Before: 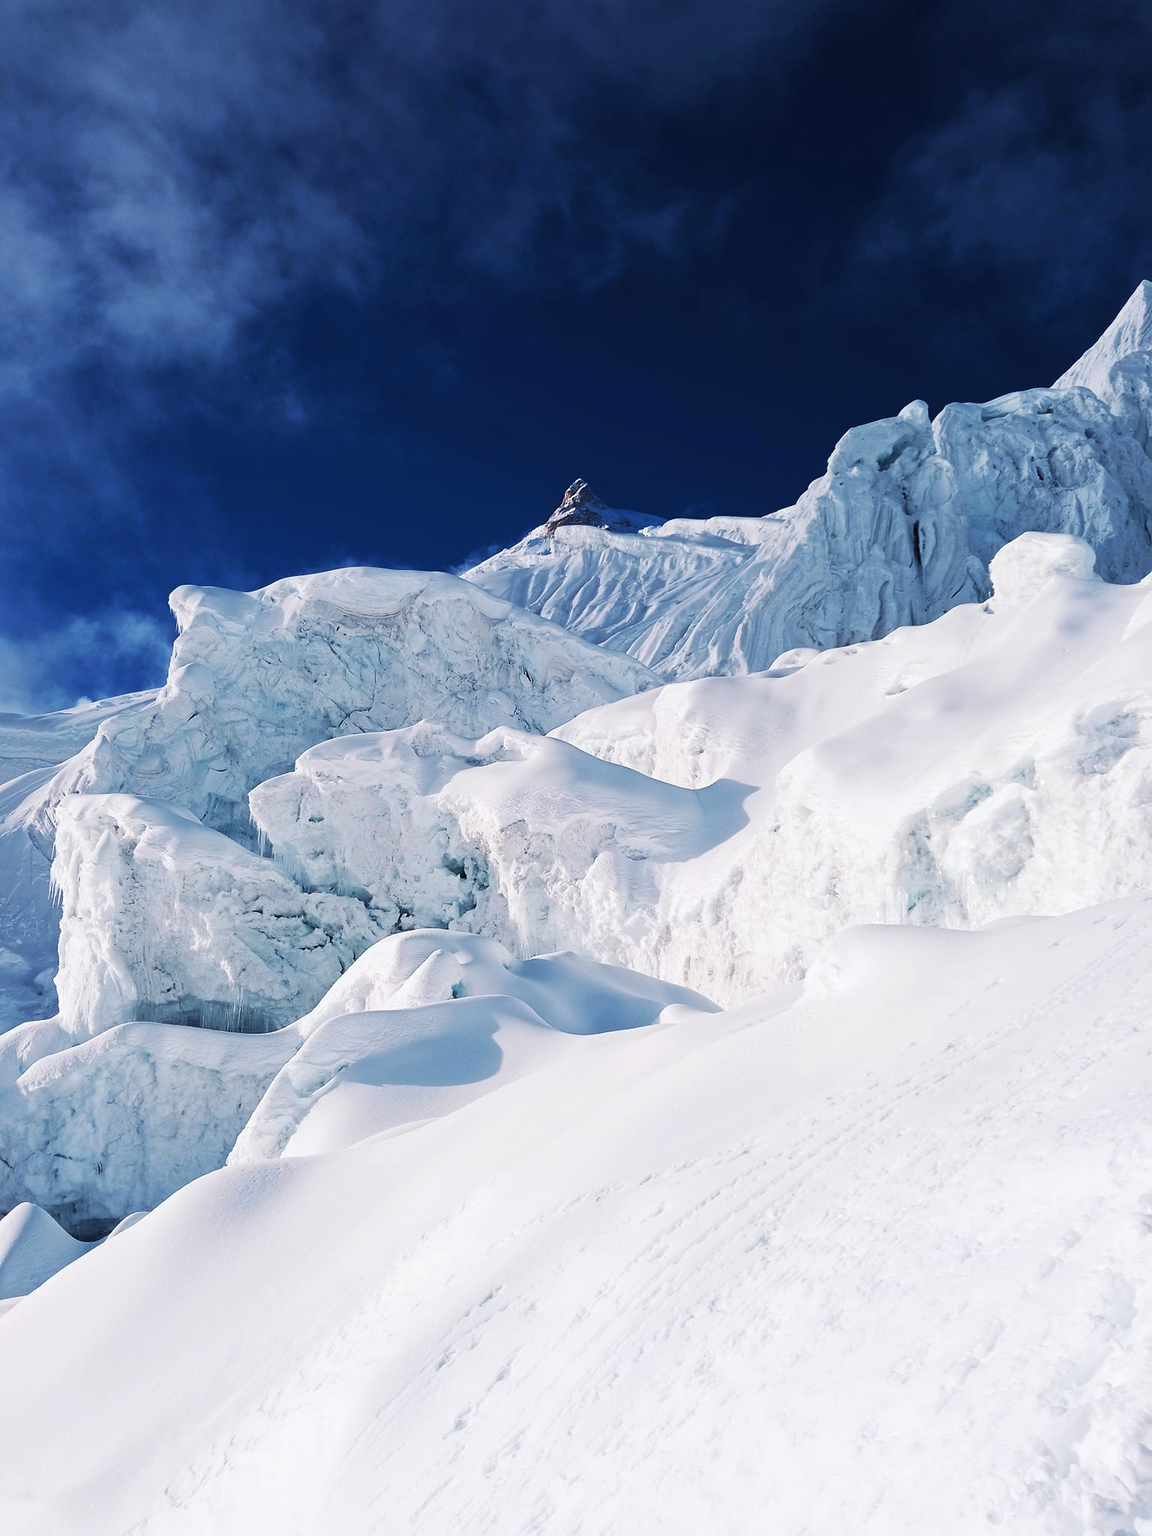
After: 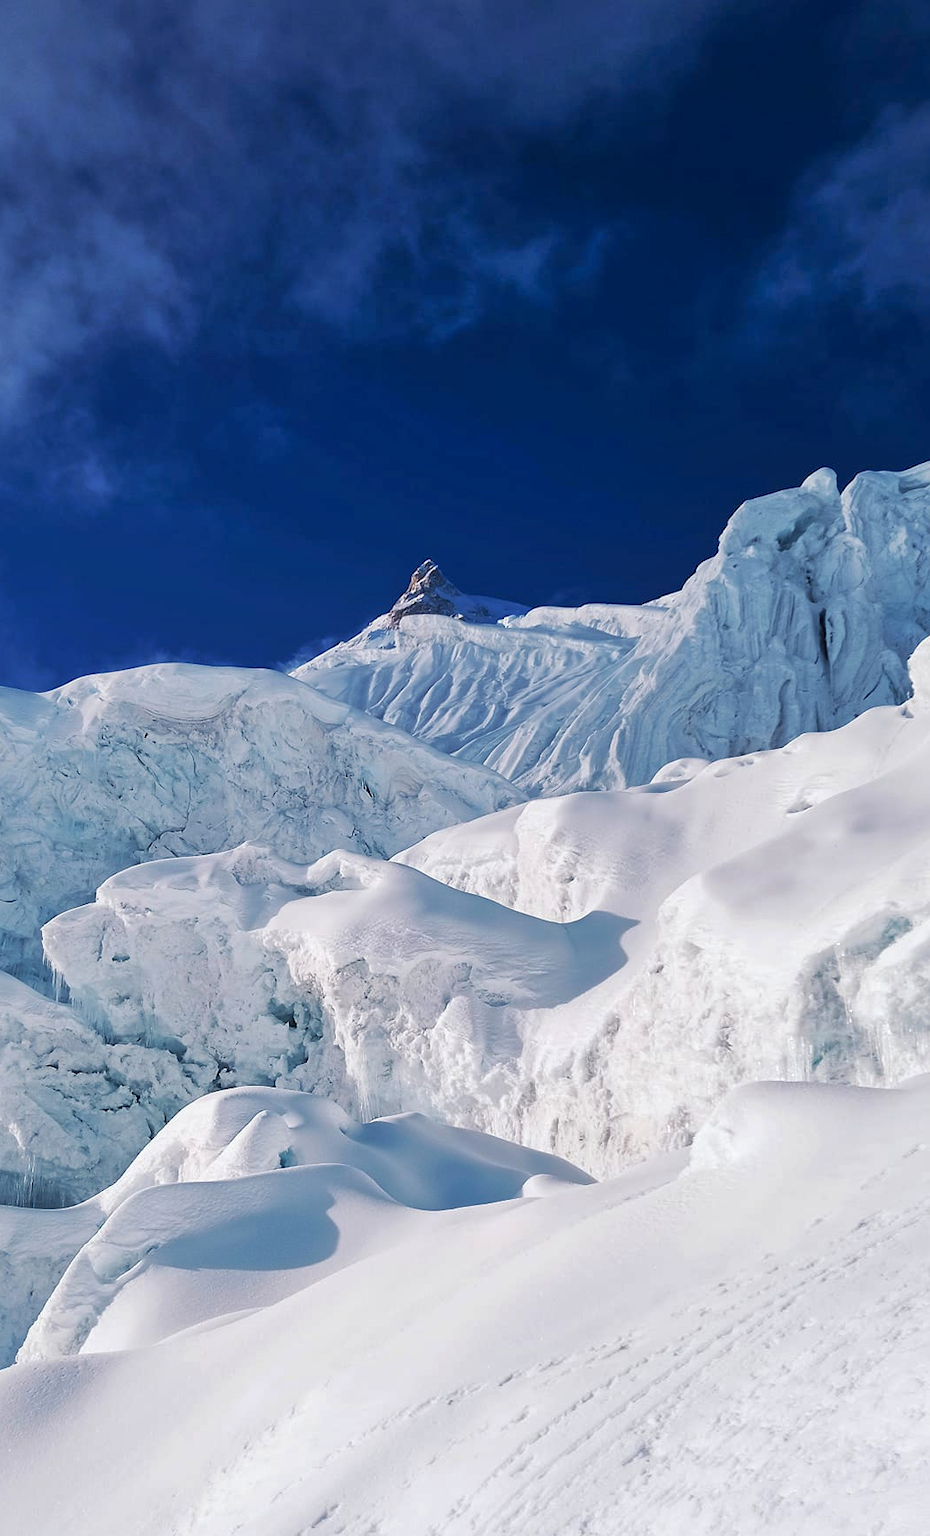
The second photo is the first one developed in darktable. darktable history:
shadows and highlights: on, module defaults
crop: left 18.542%, right 12.325%, bottom 14.462%
